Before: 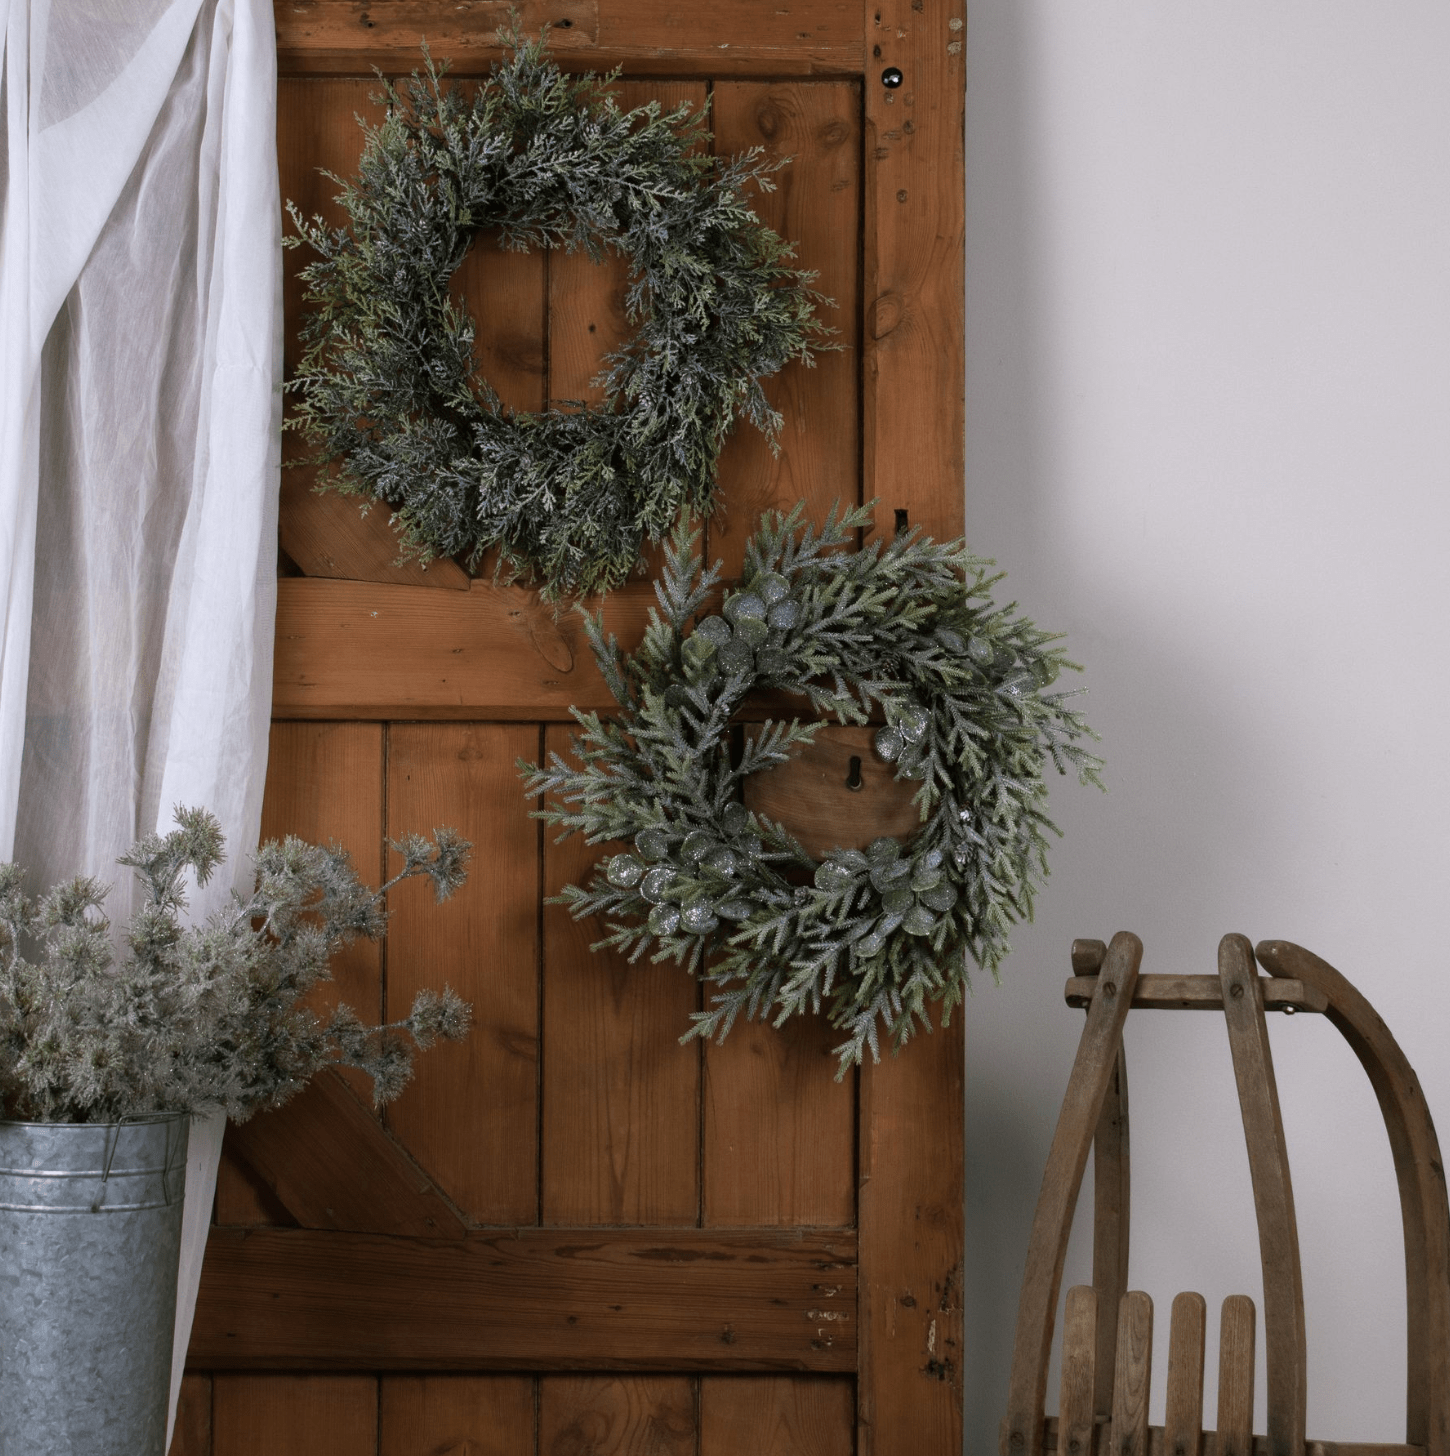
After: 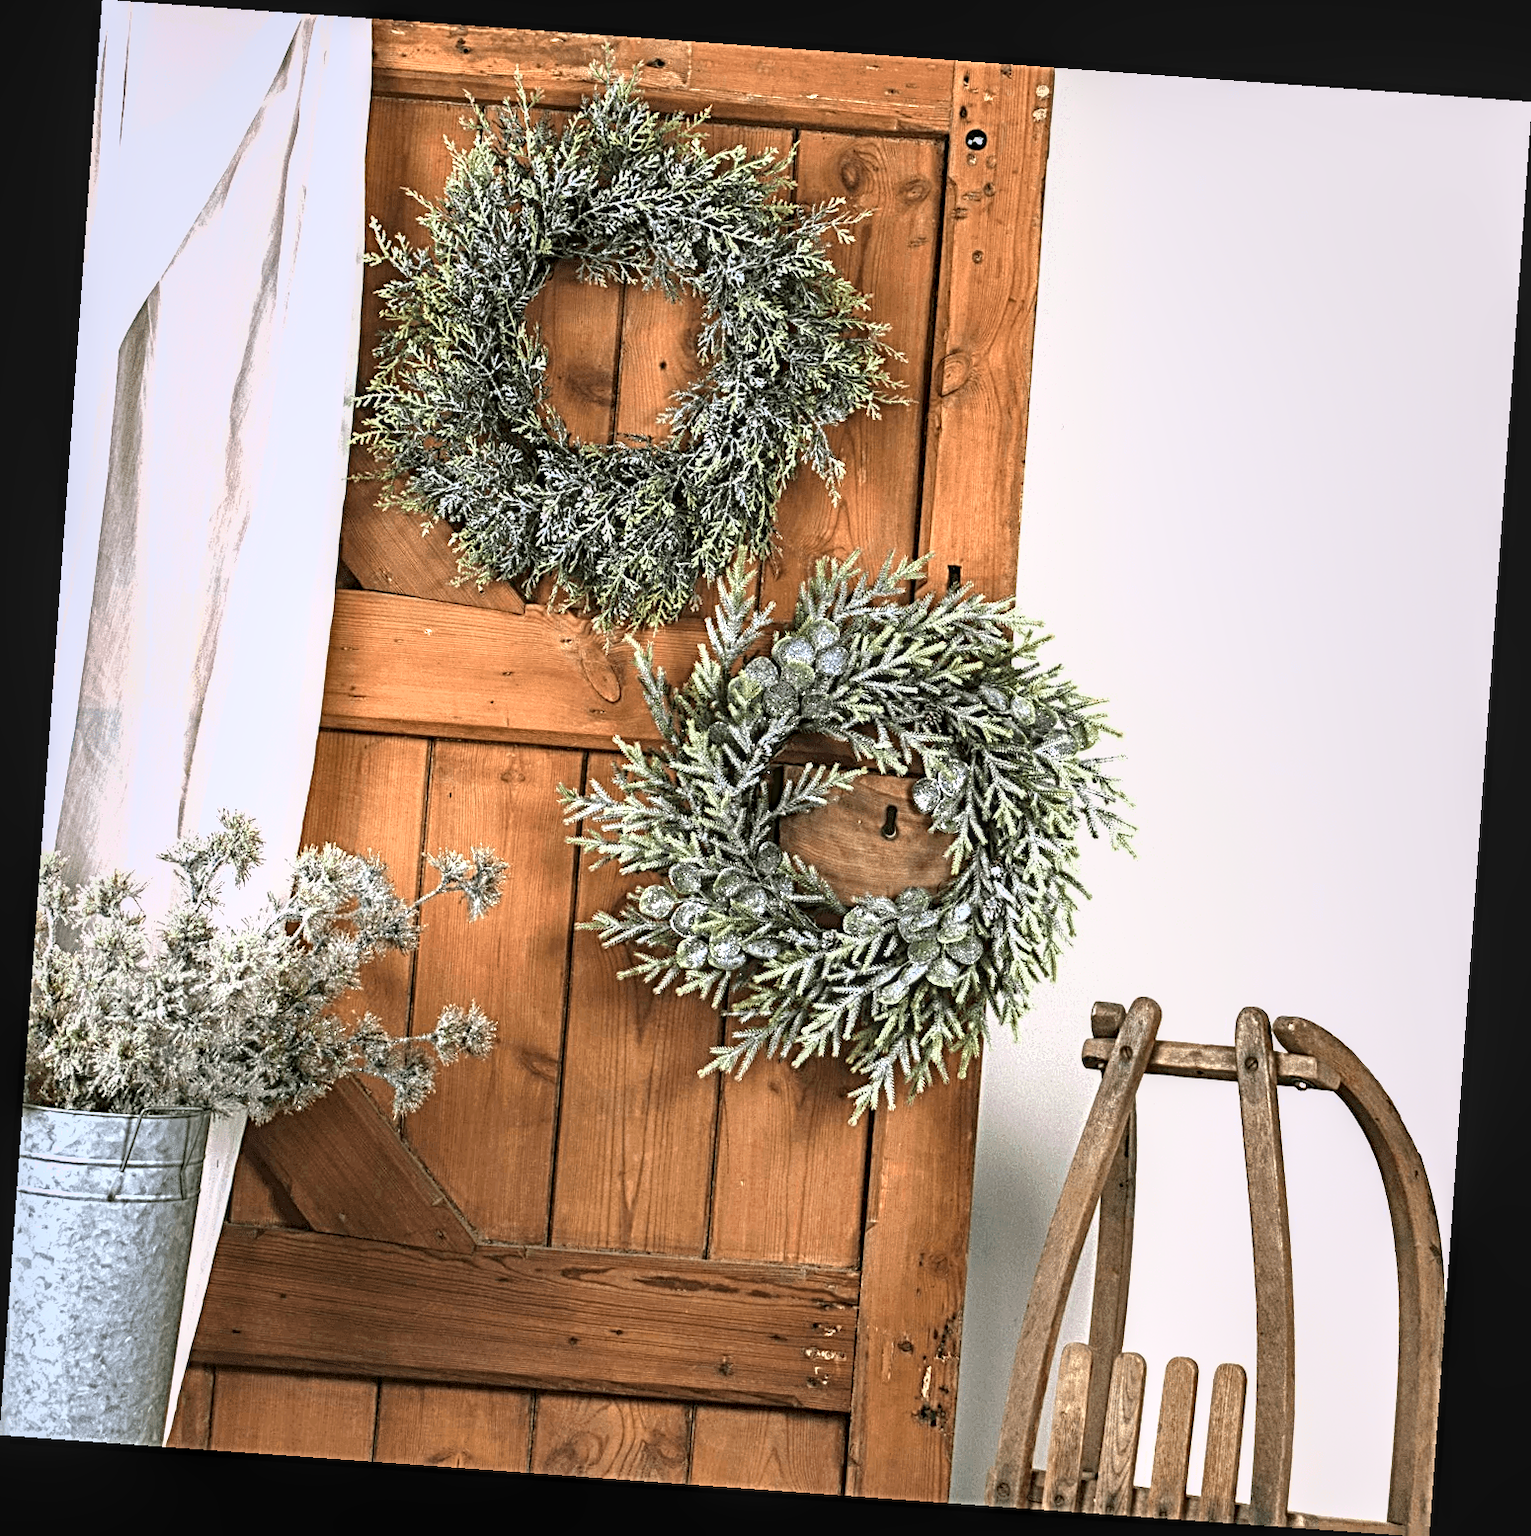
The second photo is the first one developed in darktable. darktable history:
sharpen: radius 3.69, amount 0.928
local contrast: on, module defaults
exposure: black level correction 0, exposure 2.088 EV, compensate exposure bias true, compensate highlight preservation false
shadows and highlights: shadows 29.32, highlights -29.32, low approximation 0.01, soften with gaussian
rotate and perspective: rotation 4.1°, automatic cropping off
